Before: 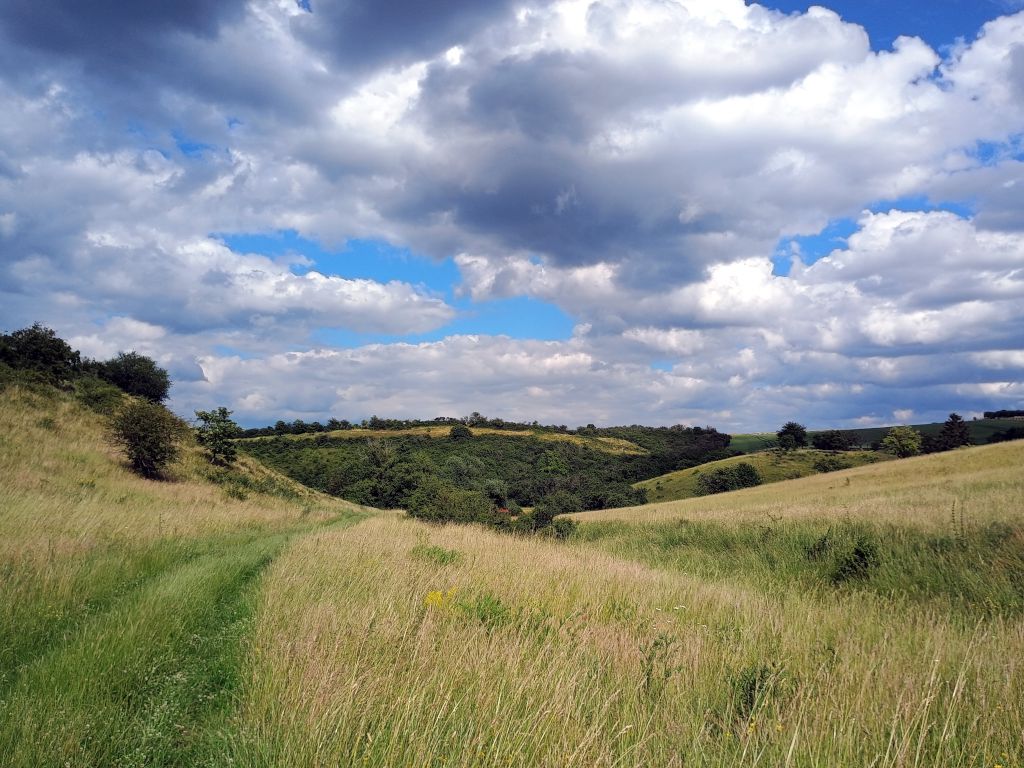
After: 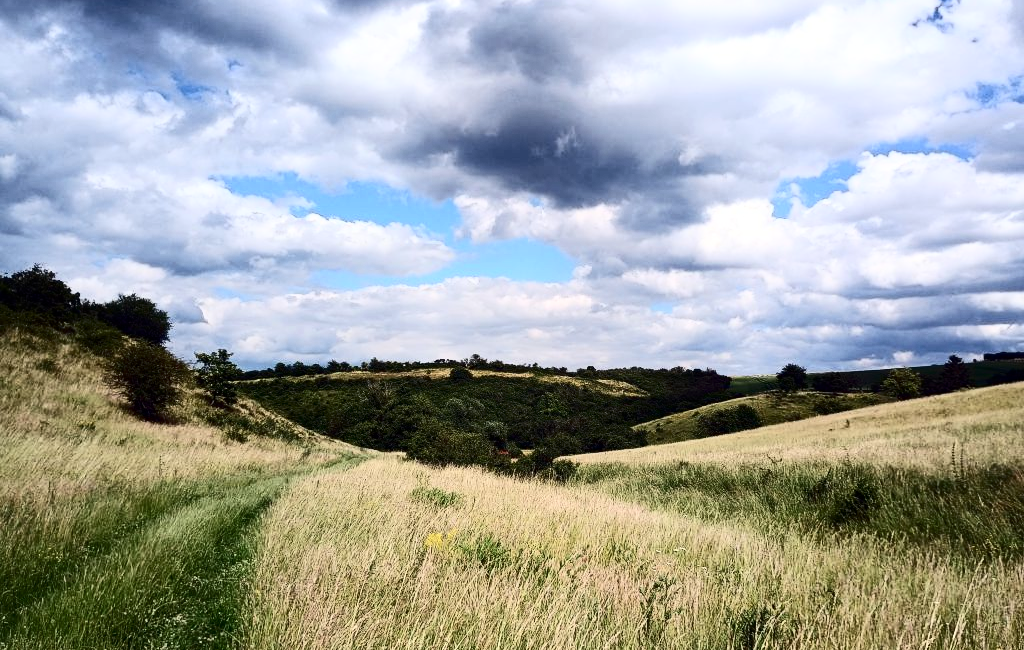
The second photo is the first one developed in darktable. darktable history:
crop: top 7.585%, bottom 7.708%
contrast brightness saturation: contrast 0.489, saturation -0.083
